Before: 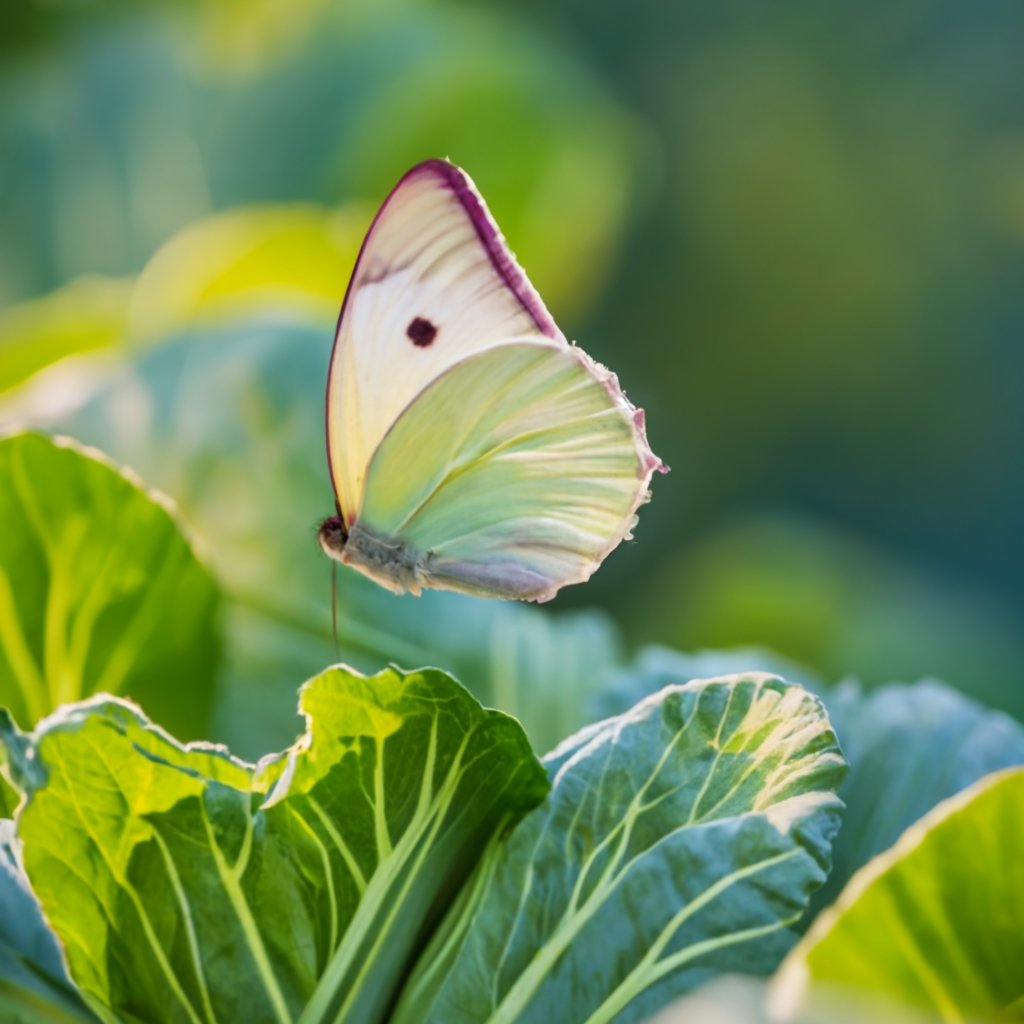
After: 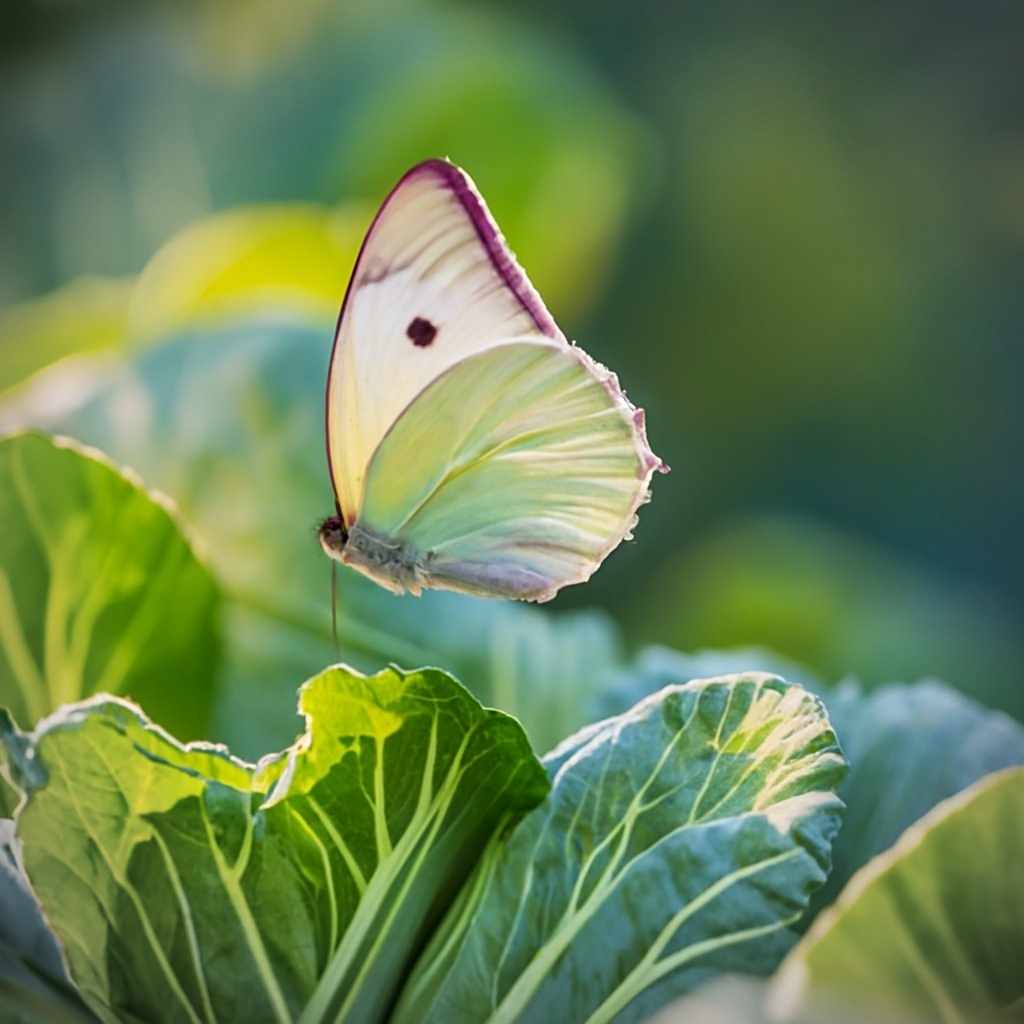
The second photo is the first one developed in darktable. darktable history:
sharpen: on, module defaults
vignetting: on, module defaults
